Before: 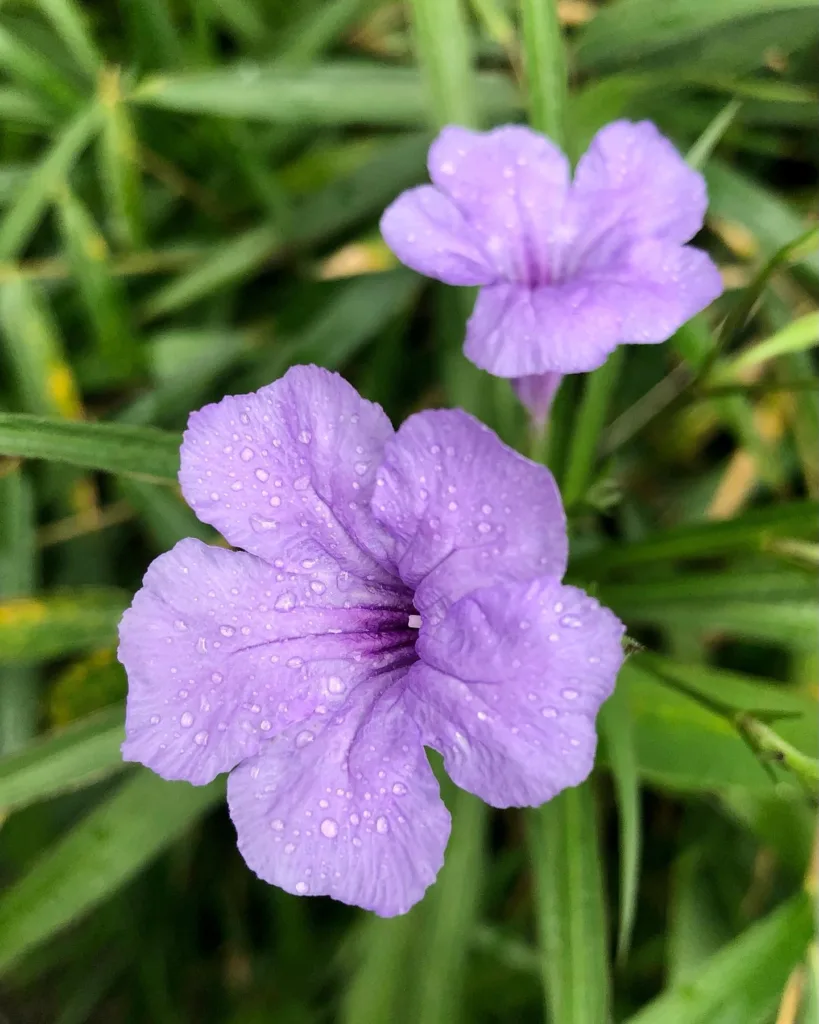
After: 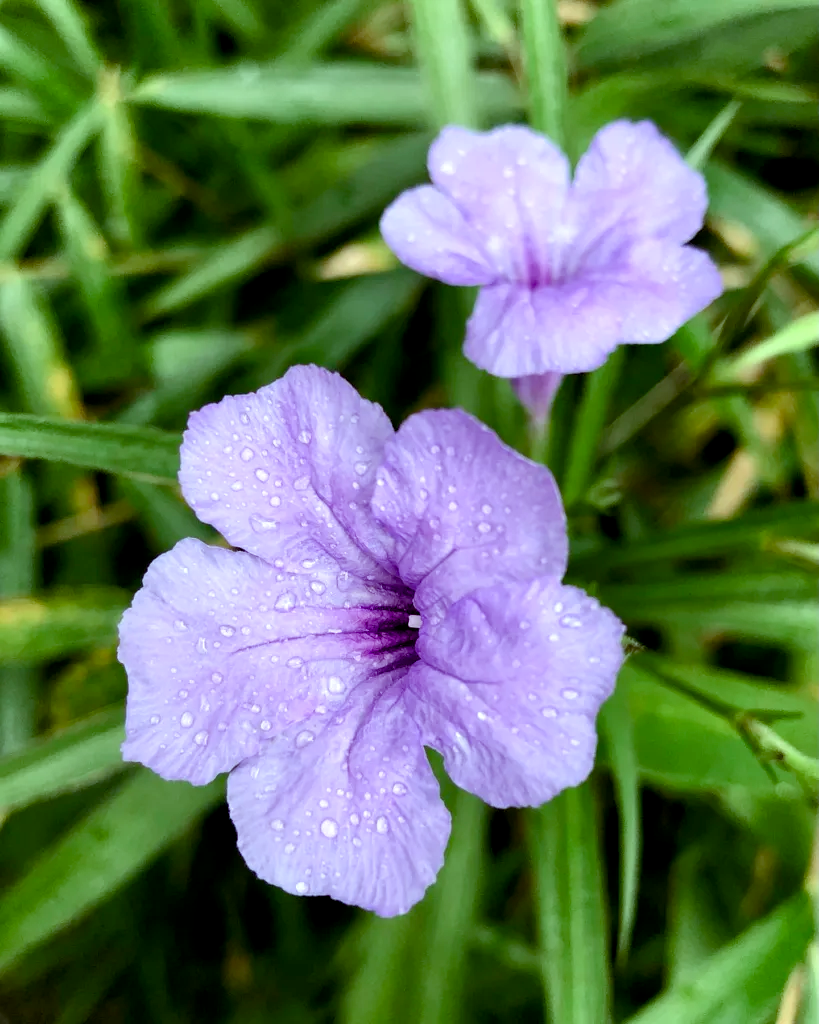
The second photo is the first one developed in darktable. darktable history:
color balance rgb: highlights gain › luminance 15.179%, highlights gain › chroma 3.954%, highlights gain › hue 209.63°, global offset › luminance -0.5%, perceptual saturation grading › global saturation 20%, perceptual saturation grading › highlights -49.458%, perceptual saturation grading › shadows 25.263%, contrast 3.906%
